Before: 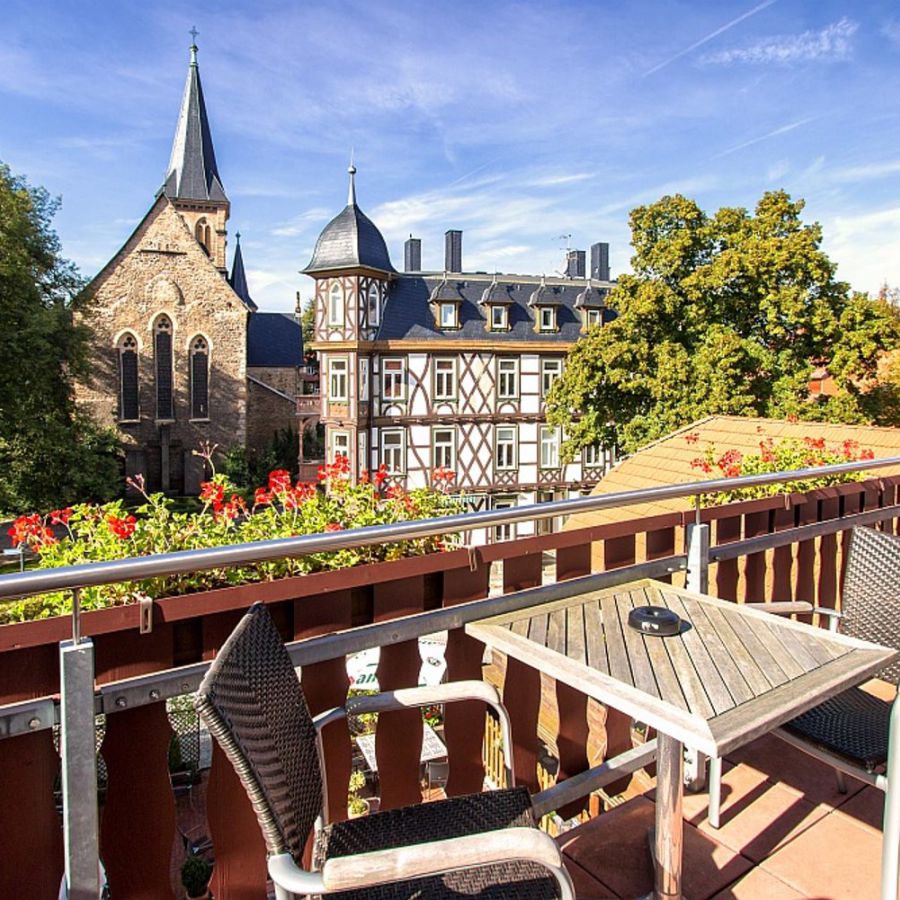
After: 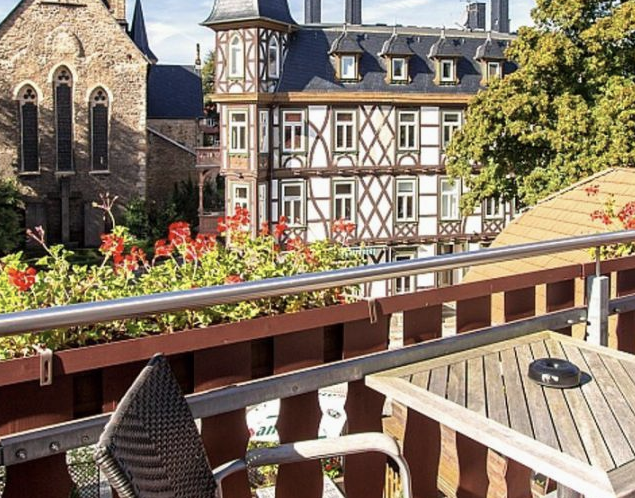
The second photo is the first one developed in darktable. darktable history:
crop: left 11.123%, top 27.61%, right 18.3%, bottom 17.034%
contrast brightness saturation: saturation -0.17
exposure: exposure -0.041 EV, compensate highlight preservation false
